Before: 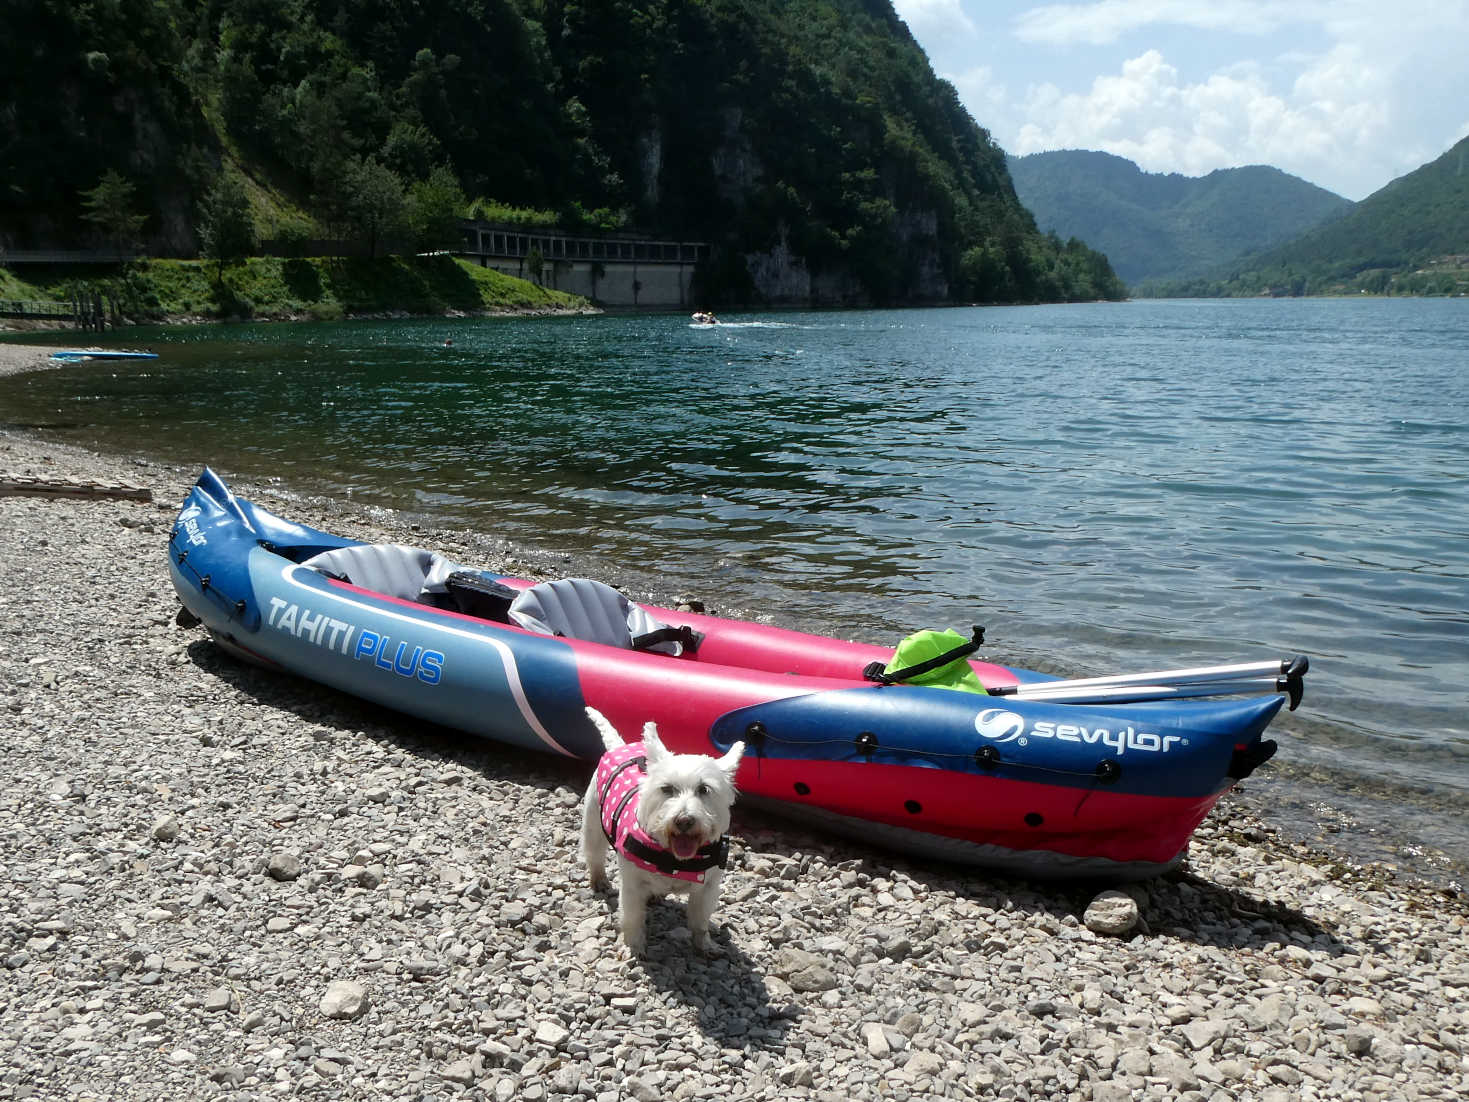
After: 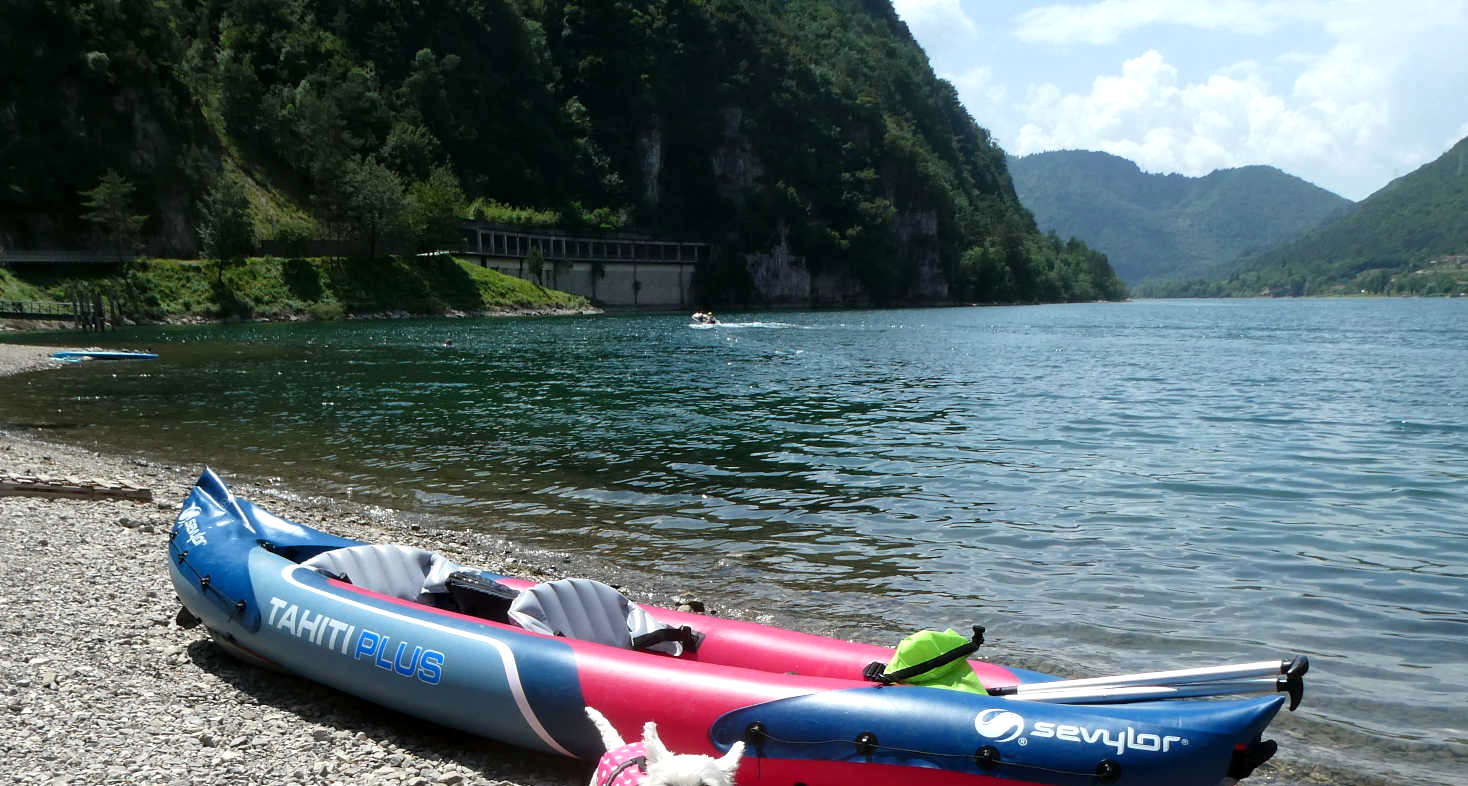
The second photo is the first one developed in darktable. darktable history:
crop: right 0%, bottom 28.609%
exposure: exposure 0.203 EV, compensate highlight preservation false
